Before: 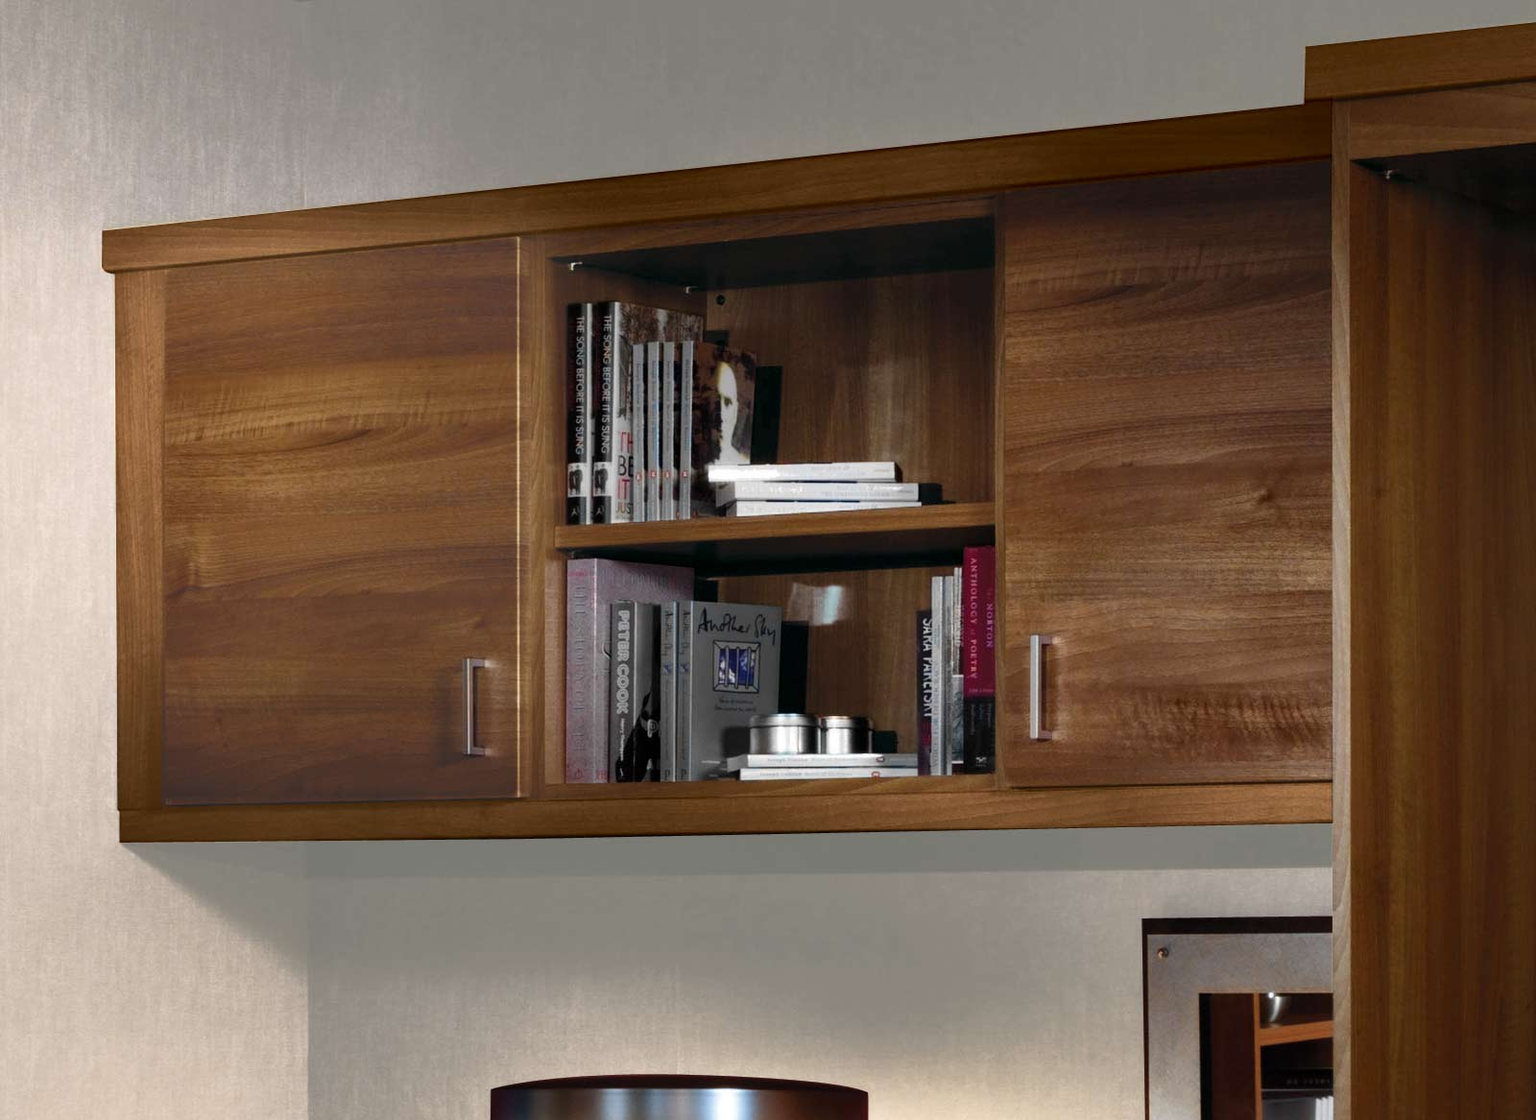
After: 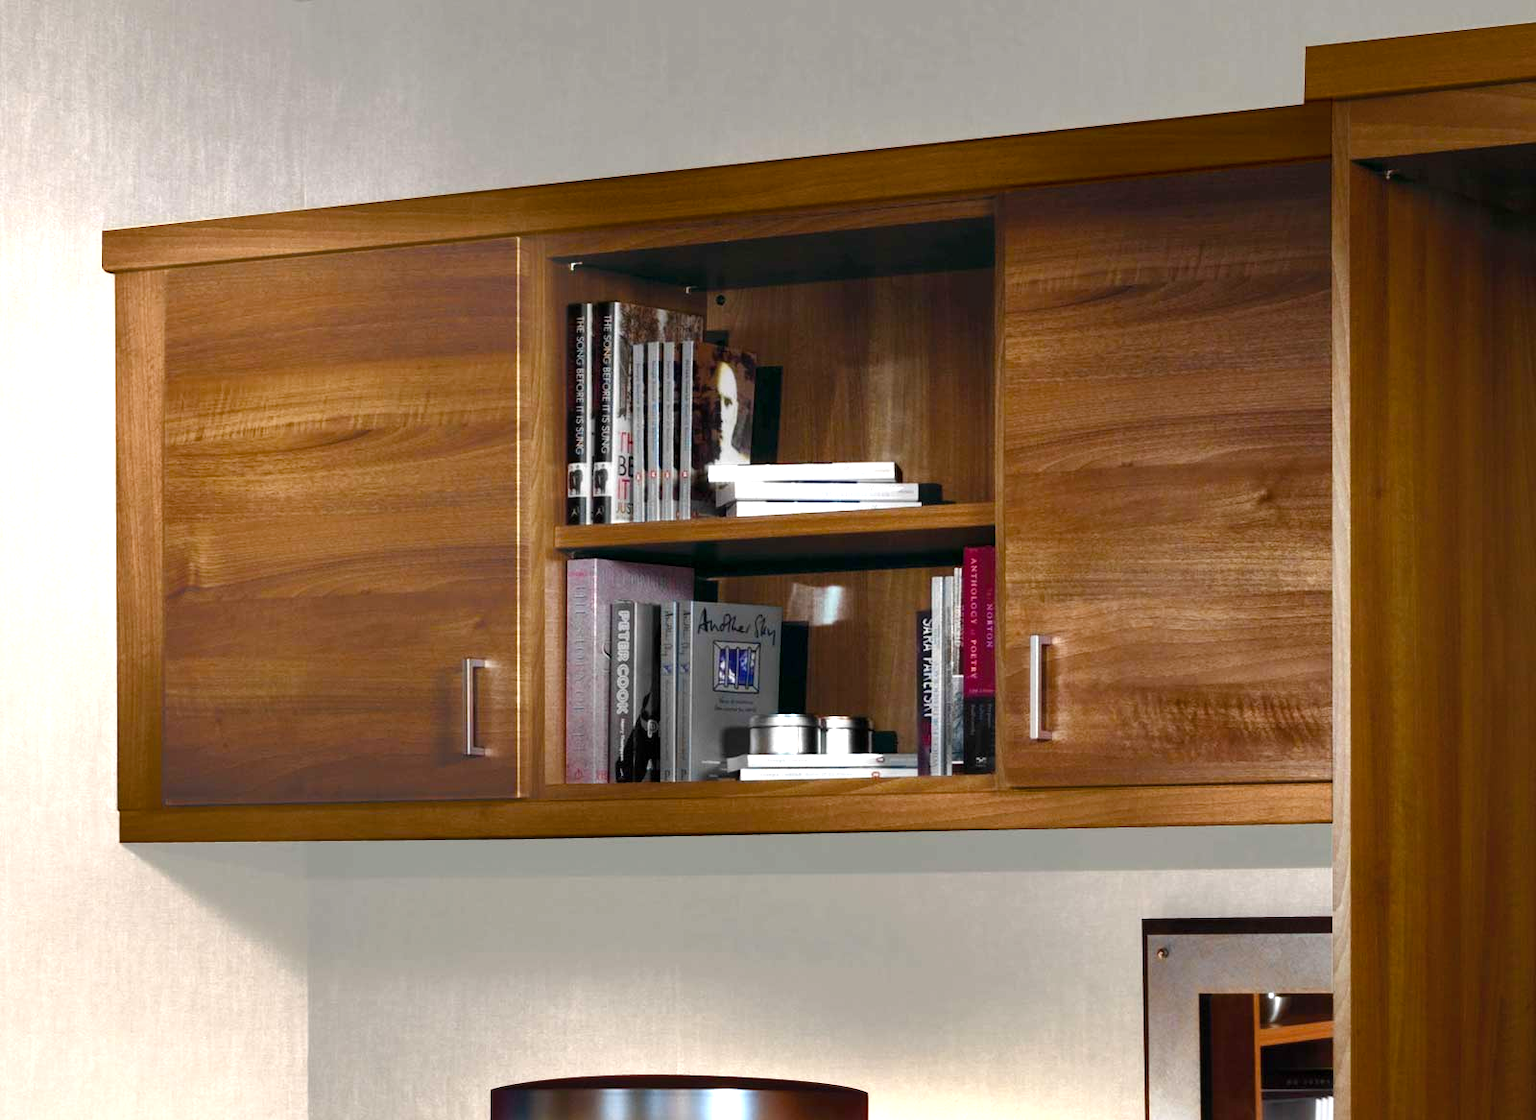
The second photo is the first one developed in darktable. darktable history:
exposure: exposure 0.559 EV, compensate highlight preservation false
color balance rgb: linear chroma grading › shadows 32%, linear chroma grading › global chroma -2%, linear chroma grading › mid-tones 4%, perceptual saturation grading › global saturation -2%, perceptual saturation grading › highlights -8%, perceptual saturation grading › mid-tones 8%, perceptual saturation grading › shadows 4%, perceptual brilliance grading › highlights 8%, perceptual brilliance grading › mid-tones 4%, perceptual brilliance grading › shadows 2%, global vibrance 16%, saturation formula JzAzBz (2021)
contrast brightness saturation: saturation -0.05
